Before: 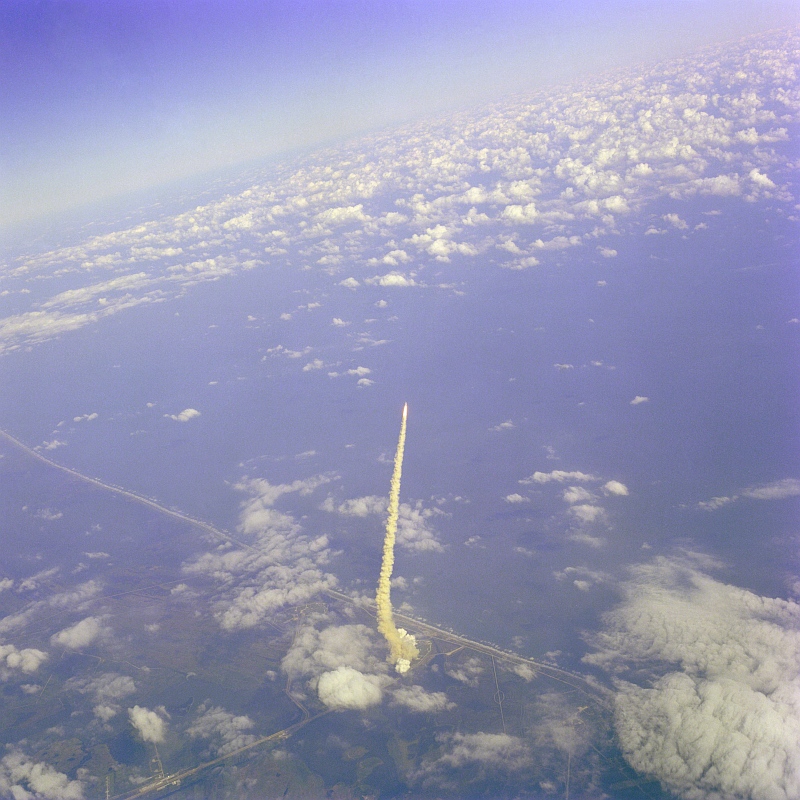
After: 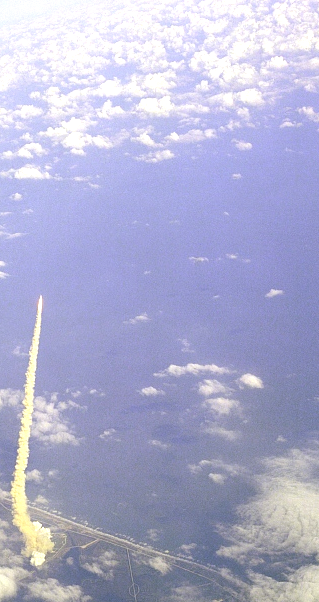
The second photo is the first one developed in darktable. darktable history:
tone equalizer: -8 EV -0.75 EV, -7 EV -0.7 EV, -6 EV -0.6 EV, -5 EV -0.4 EV, -3 EV 0.4 EV, -2 EV 0.6 EV, -1 EV 0.7 EV, +0 EV 0.75 EV, edges refinement/feathering 500, mask exposure compensation -1.57 EV, preserve details no
crop: left 45.721%, top 13.393%, right 14.118%, bottom 10.01%
